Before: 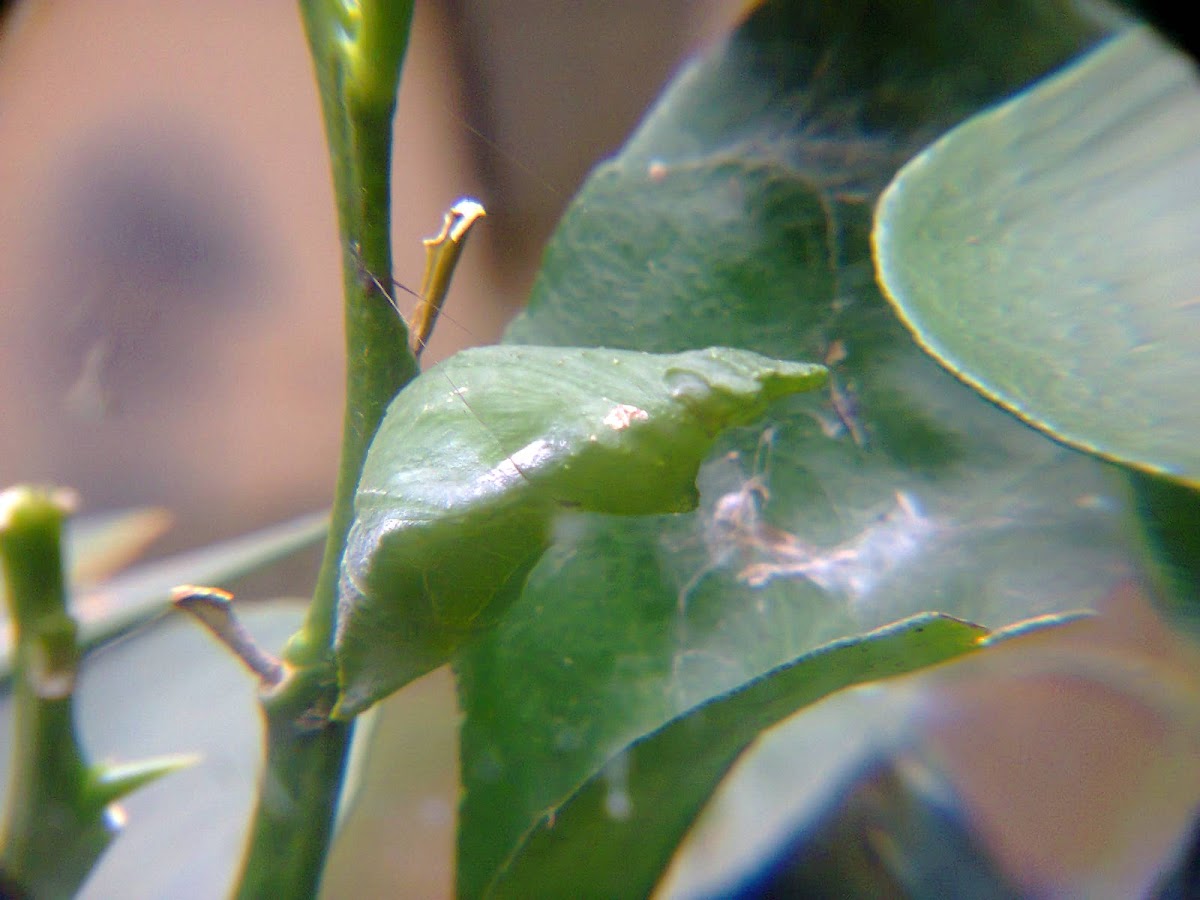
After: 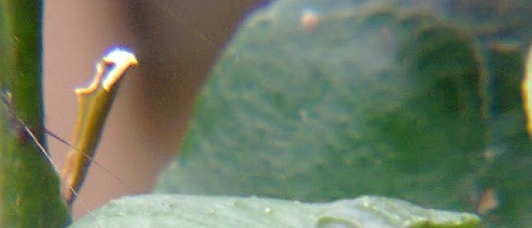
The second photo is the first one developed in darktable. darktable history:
crop: left 29.047%, top 16.836%, right 26.613%, bottom 57.724%
